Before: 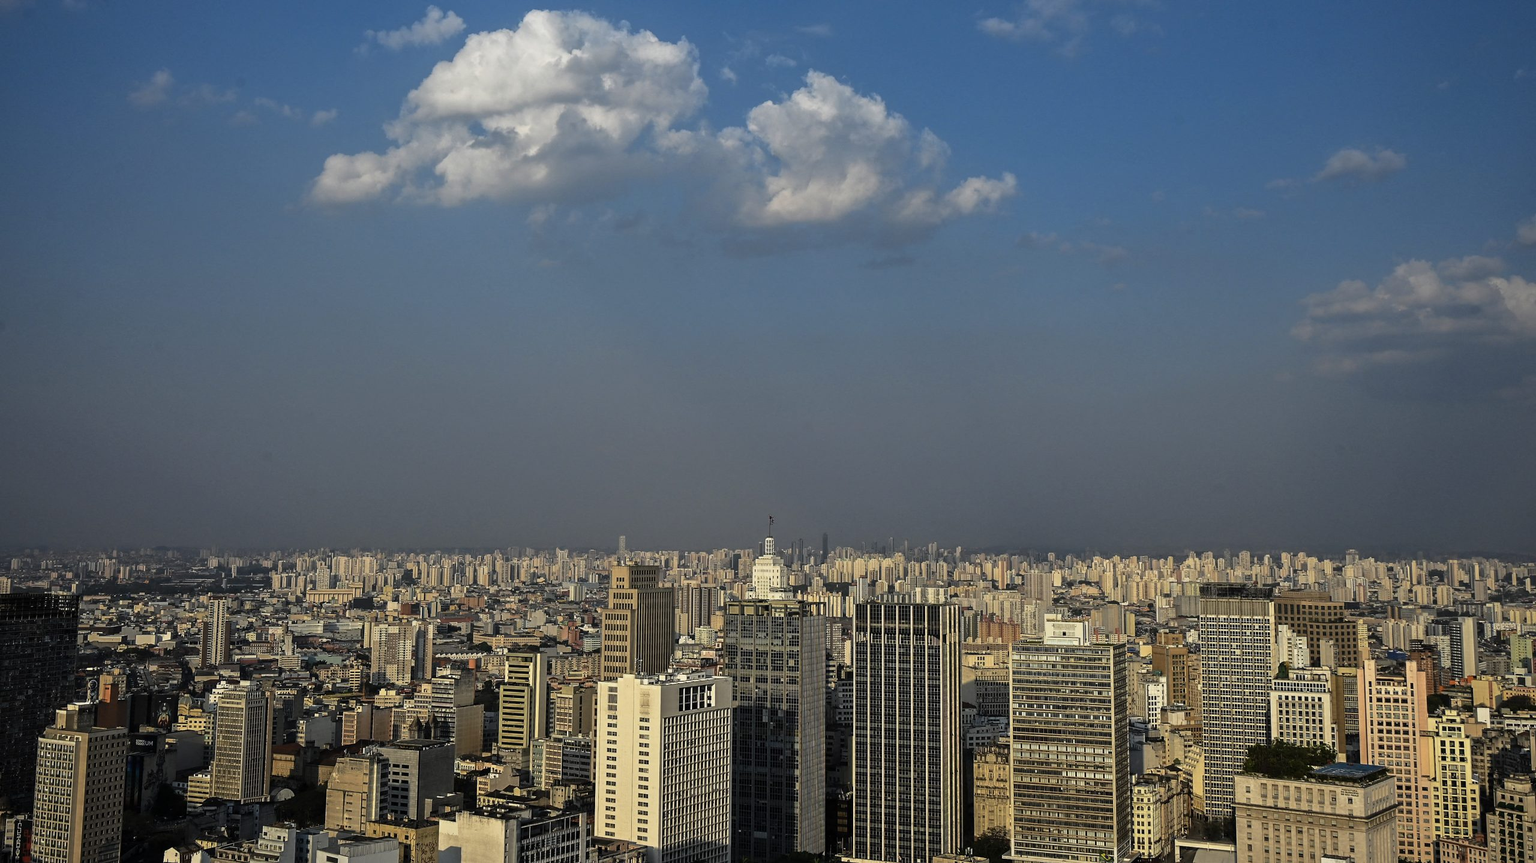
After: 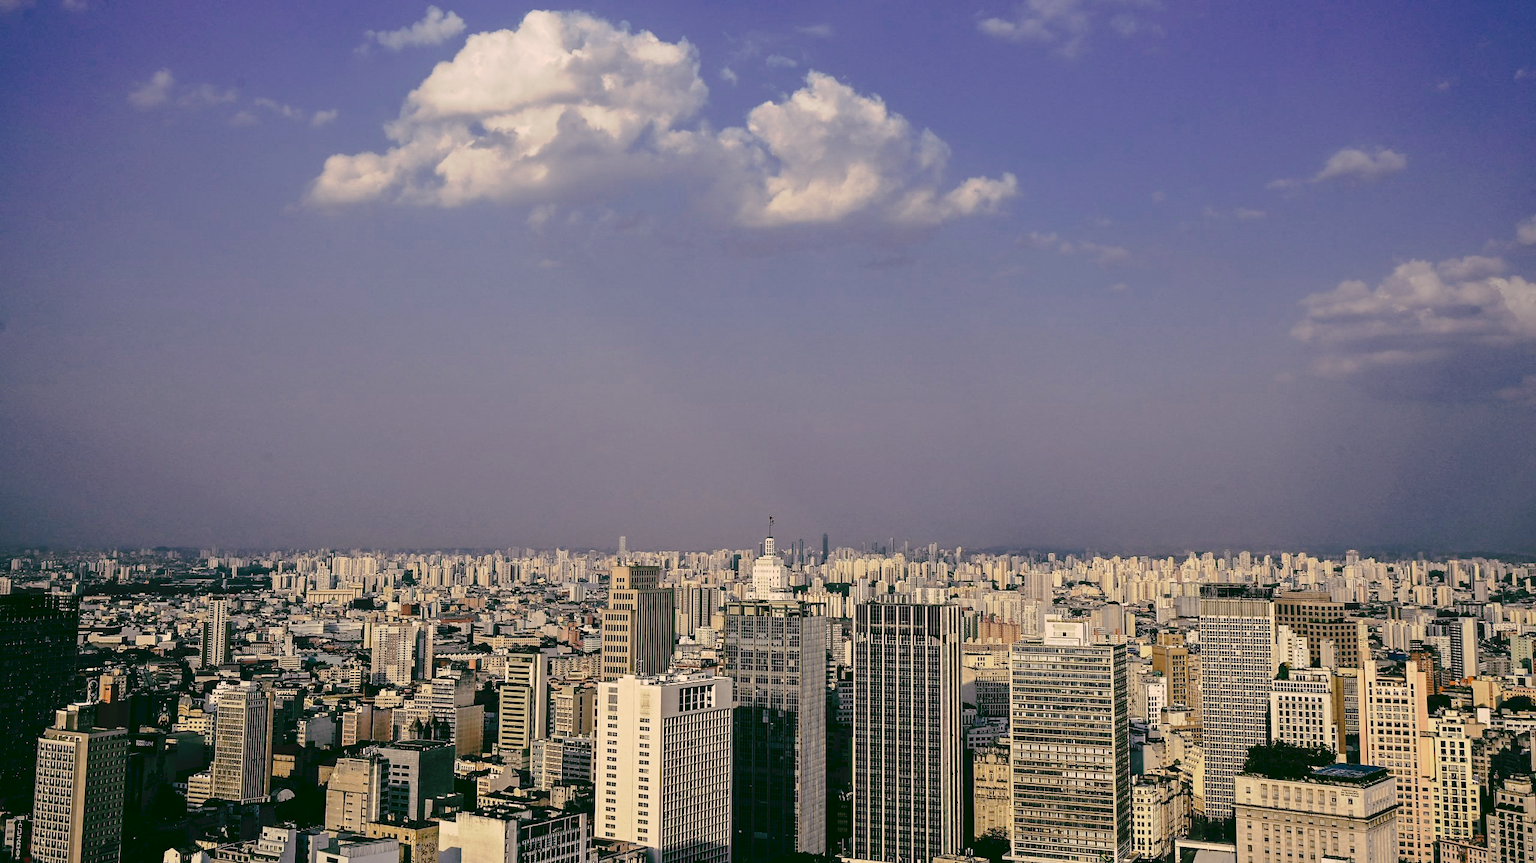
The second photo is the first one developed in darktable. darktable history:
tone curve: curves: ch0 [(0, 0) (0.003, 0.051) (0.011, 0.052) (0.025, 0.055) (0.044, 0.062) (0.069, 0.068) (0.1, 0.077) (0.136, 0.098) (0.177, 0.145) (0.224, 0.223) (0.277, 0.314) (0.335, 0.43) (0.399, 0.518) (0.468, 0.591) (0.543, 0.656) (0.623, 0.726) (0.709, 0.809) (0.801, 0.857) (0.898, 0.918) (1, 1)], preserve colors none
color look up table: target L [96.27, 96.86, 82.14, 80.29, 72.25, 62.69, 46.91, 46.24, 32.06, 29.74, 9.92, 200.92, 85.33, 83.69, 73.84, 65.59, 62.04, 55.07, 47.65, 40.62, 42.58, 30.56, 18.82, 96.33, 91.86, 78.89, 72.97, 74.25, 78.42, 82.52, 65.64, 69.36, 57.93, 33.83, 46.04, 43.65, 42.01, 41.82, 41.49, 19.78, 18.16, 2.239, 69.13, 68.54, 60.64, 48.3, 48.45, 32.27, 26.02], target a [-3.496, 3.57, -44.85, -24.84, -19.51, 3.122, -40.51, -18.29, -13.6, -17.92, -32.26, 0, 16.27, 4.579, 34.09, 33.61, 45.57, 21.66, 54.71, 41.81, 64.19, 5.454, 23.97, 12.65, 18.81, 9.92, 33.11, 25.17, 38.44, 34.02, 54.47, 47.39, 28.45, 21.92, 53.42, 33.24, 57.69, 50.84, 64.03, 20.14, 28.68, -6.558, -47.81, -18.84, -37.9, -4.709, -9.665, -0.652, -1.388], target b [49.7, 26.34, 22.22, 28.59, 8.668, 11.02, 23.45, 22.91, -3.273, 10.75, 12.21, -0.001, 37.8, 67.35, 20.26, 66.56, 36.99, 38.59, 26.68, 38.34, 45.22, 10.66, 31.84, 7.199, 5.656, 13.55, -15.82, 8.25, 6.208, -2.861, 5.519, -20.92, -11.66, -56.5, -52.05, 2.746, 2.661, -27.76, -41.47, -28.27, -38.63, 3.137, -3.052, -31.78, -35.47, -46.55, -17.31, -39.48, -12.35], num patches 49
